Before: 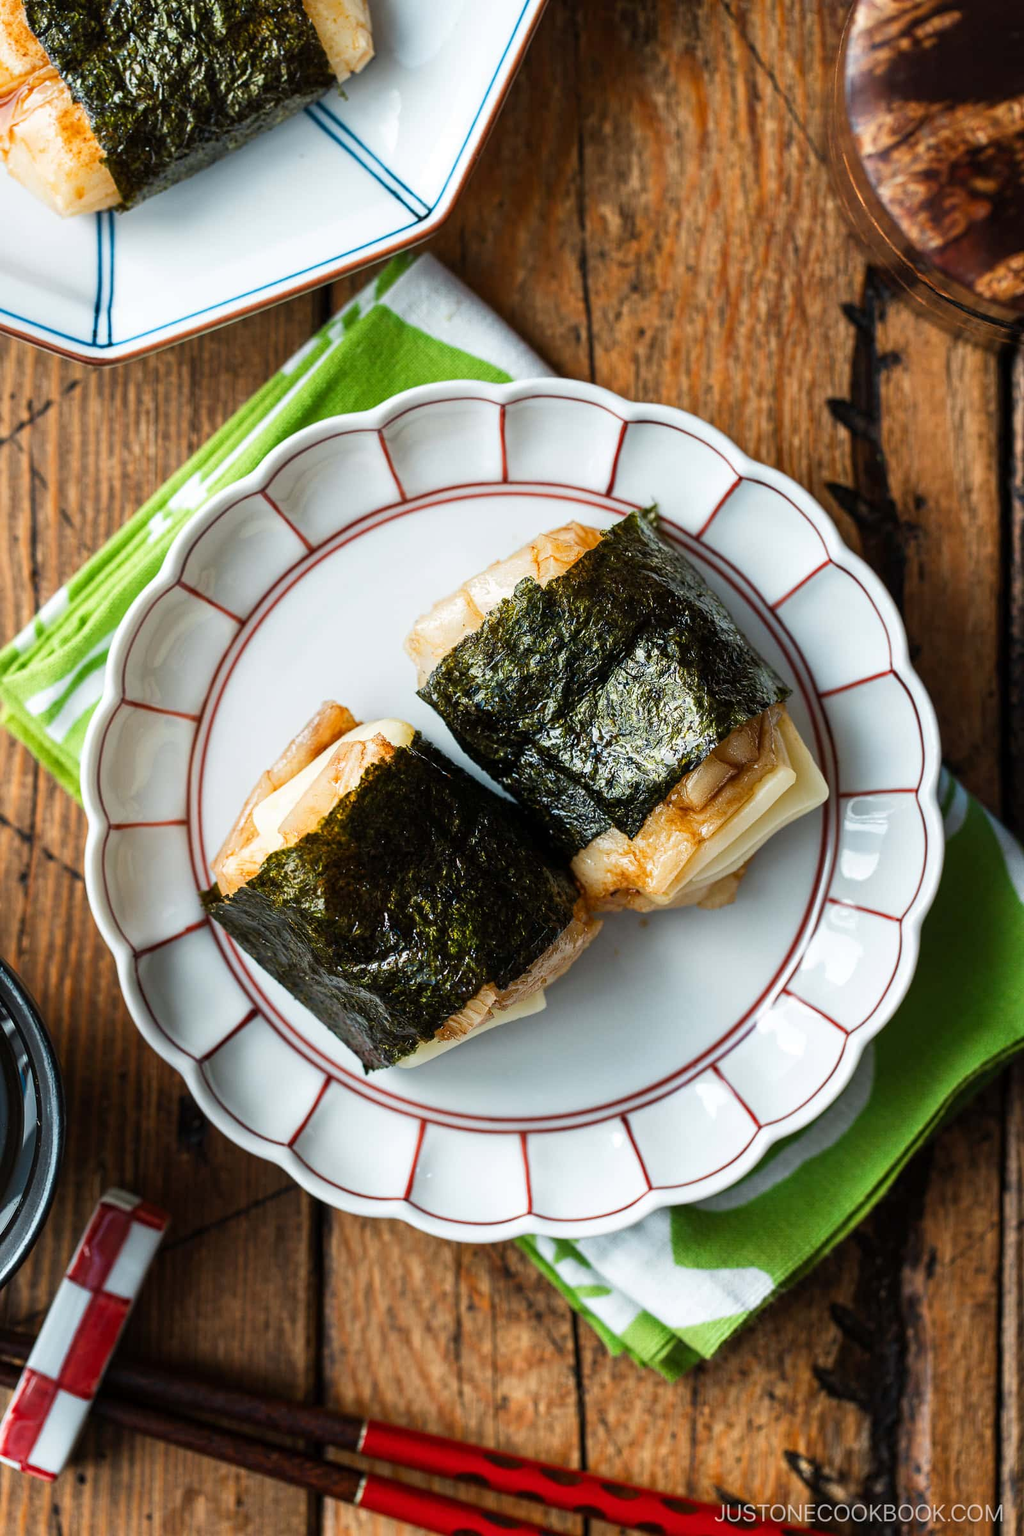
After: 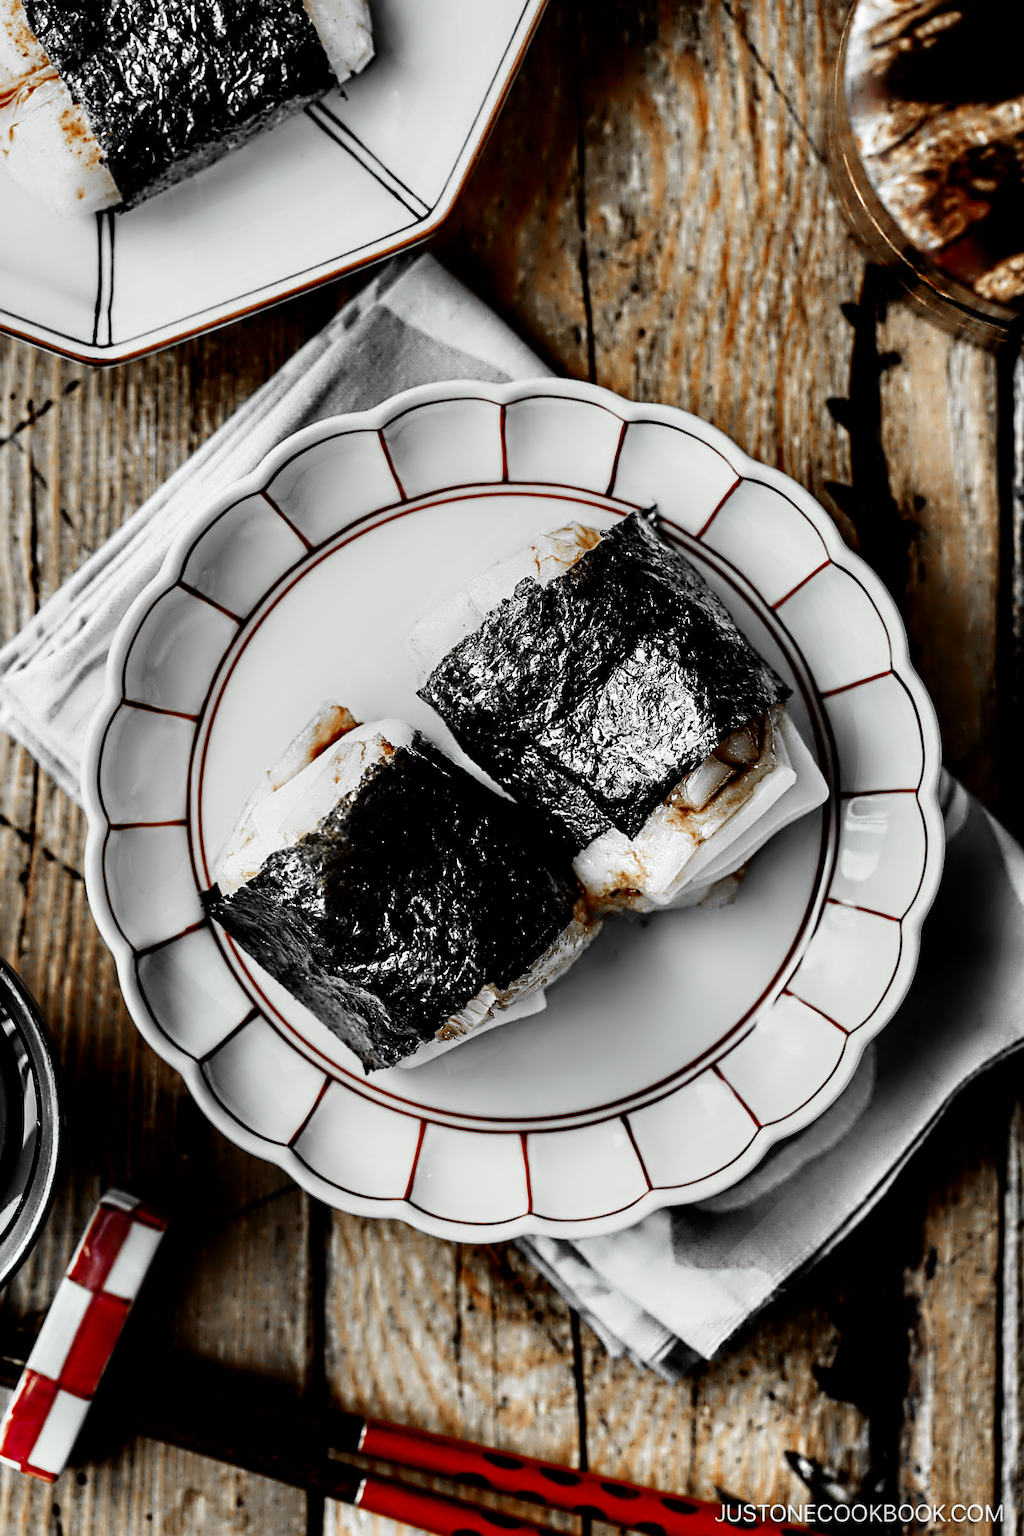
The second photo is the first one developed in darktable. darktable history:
color balance: input saturation 100.43%, contrast fulcrum 14.22%, output saturation 70.41%
color correction: highlights a* -10.77, highlights b* 9.8, saturation 1.72
filmic rgb: black relative exposure -7.65 EV, white relative exposure 4.56 EV, hardness 3.61, color science v6 (2022)
sharpen: on, module defaults
exposure: compensate highlight preservation false
contrast equalizer: y [[0.783, 0.666, 0.575, 0.77, 0.556, 0.501], [0.5 ×6], [0.5 ×6], [0, 0.02, 0.272, 0.399, 0.062, 0], [0 ×6]]
color zones: curves: ch0 [(0, 0.497) (0.096, 0.361) (0.221, 0.538) (0.429, 0.5) (0.571, 0.5) (0.714, 0.5) (0.857, 0.5) (1, 0.497)]; ch1 [(0, 0.5) (0.143, 0.5) (0.257, -0.002) (0.429, 0.04) (0.571, -0.001) (0.714, -0.015) (0.857, 0.024) (1, 0.5)]
